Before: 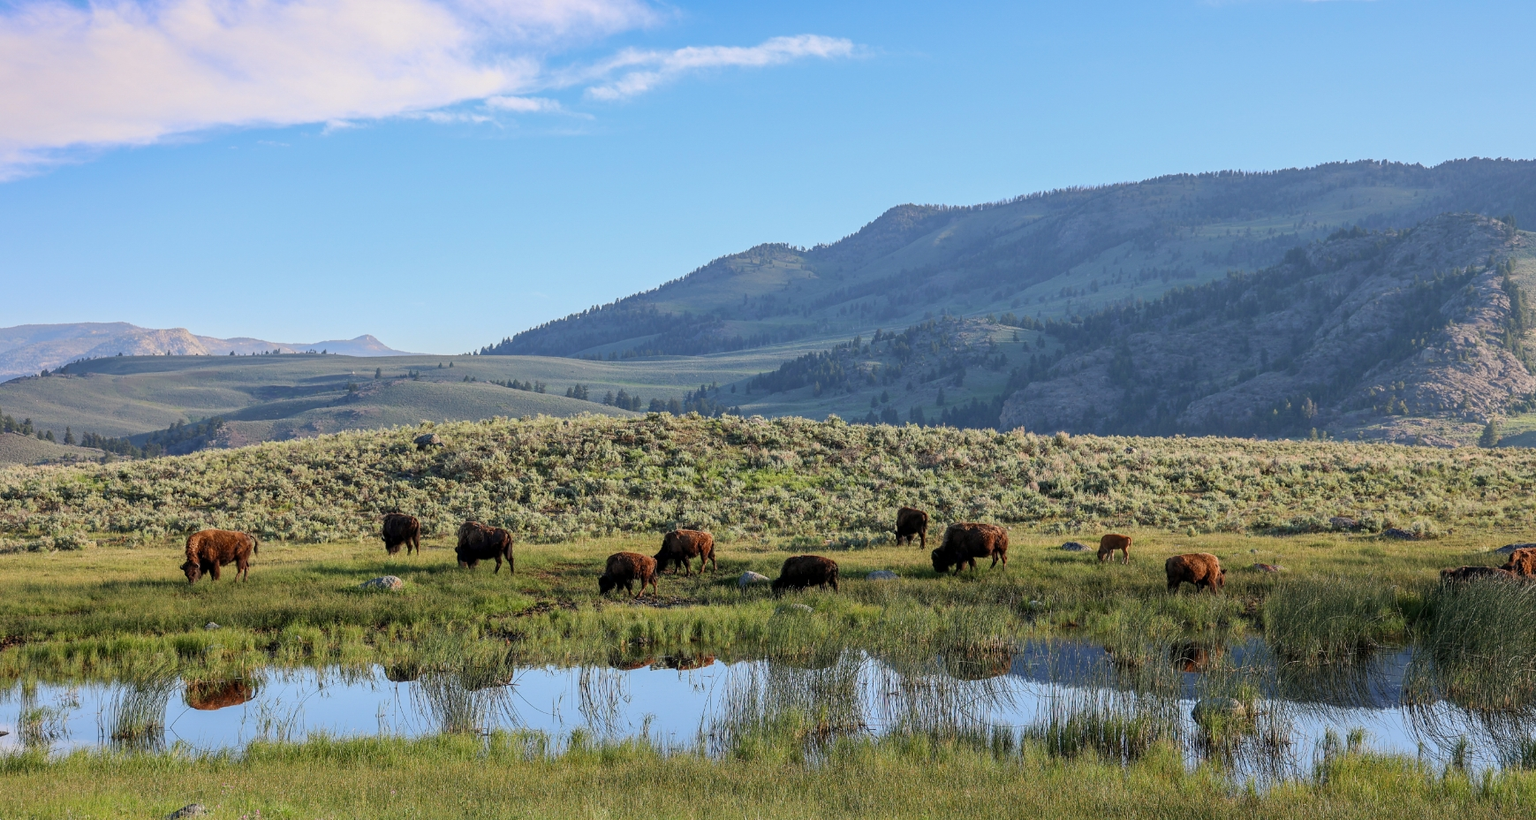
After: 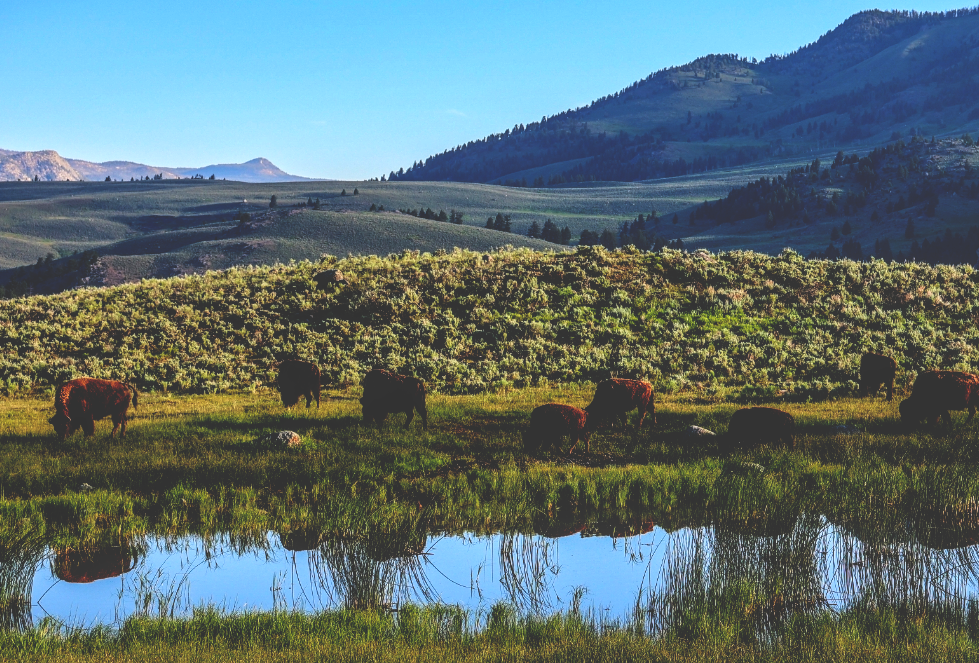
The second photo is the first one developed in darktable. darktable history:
crop: left 8.966%, top 23.852%, right 34.699%, bottom 4.703%
local contrast: on, module defaults
base curve: curves: ch0 [(0, 0.036) (0.083, 0.04) (0.804, 1)], preserve colors none
